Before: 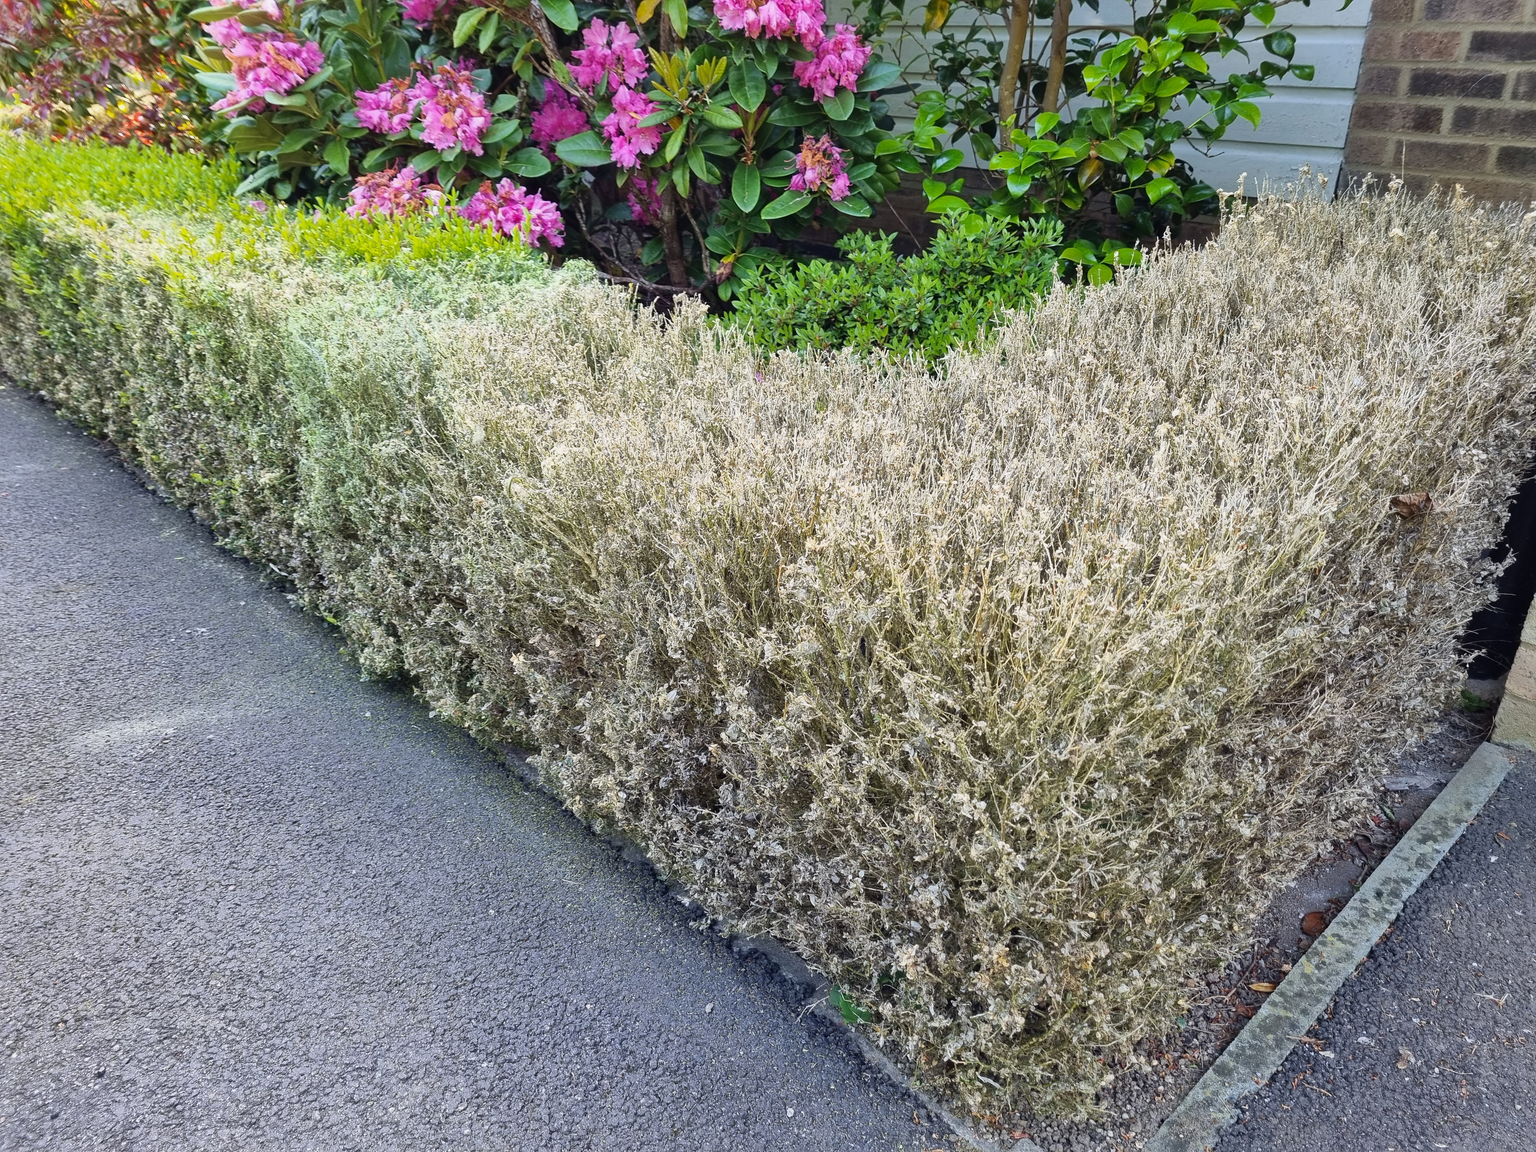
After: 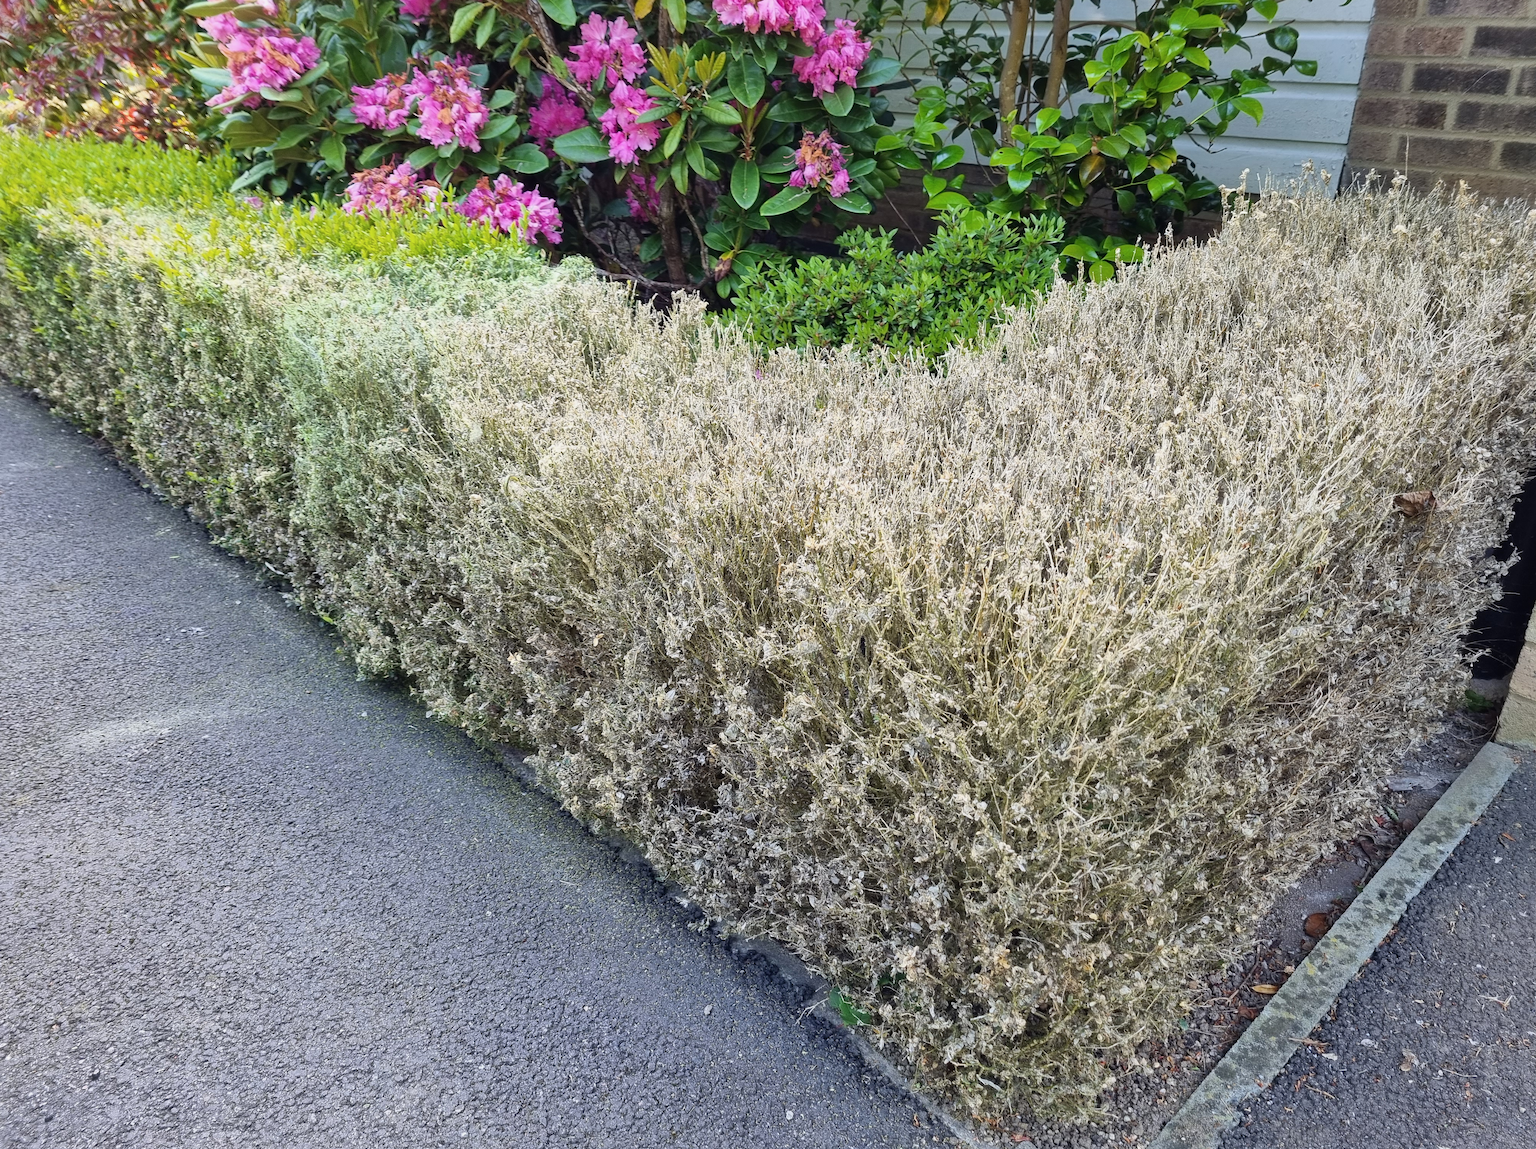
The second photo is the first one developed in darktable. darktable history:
color zones: curves: ch0 [(0, 0.5) (0.143, 0.52) (0.286, 0.5) (0.429, 0.5) (0.571, 0.5) (0.714, 0.5) (0.857, 0.5) (1, 0.5)]; ch1 [(0, 0.489) (0.155, 0.45) (0.286, 0.466) (0.429, 0.5) (0.571, 0.5) (0.714, 0.5) (0.857, 0.5) (1, 0.489)]
crop: left 0.434%, top 0.485%, right 0.244%, bottom 0.386%
